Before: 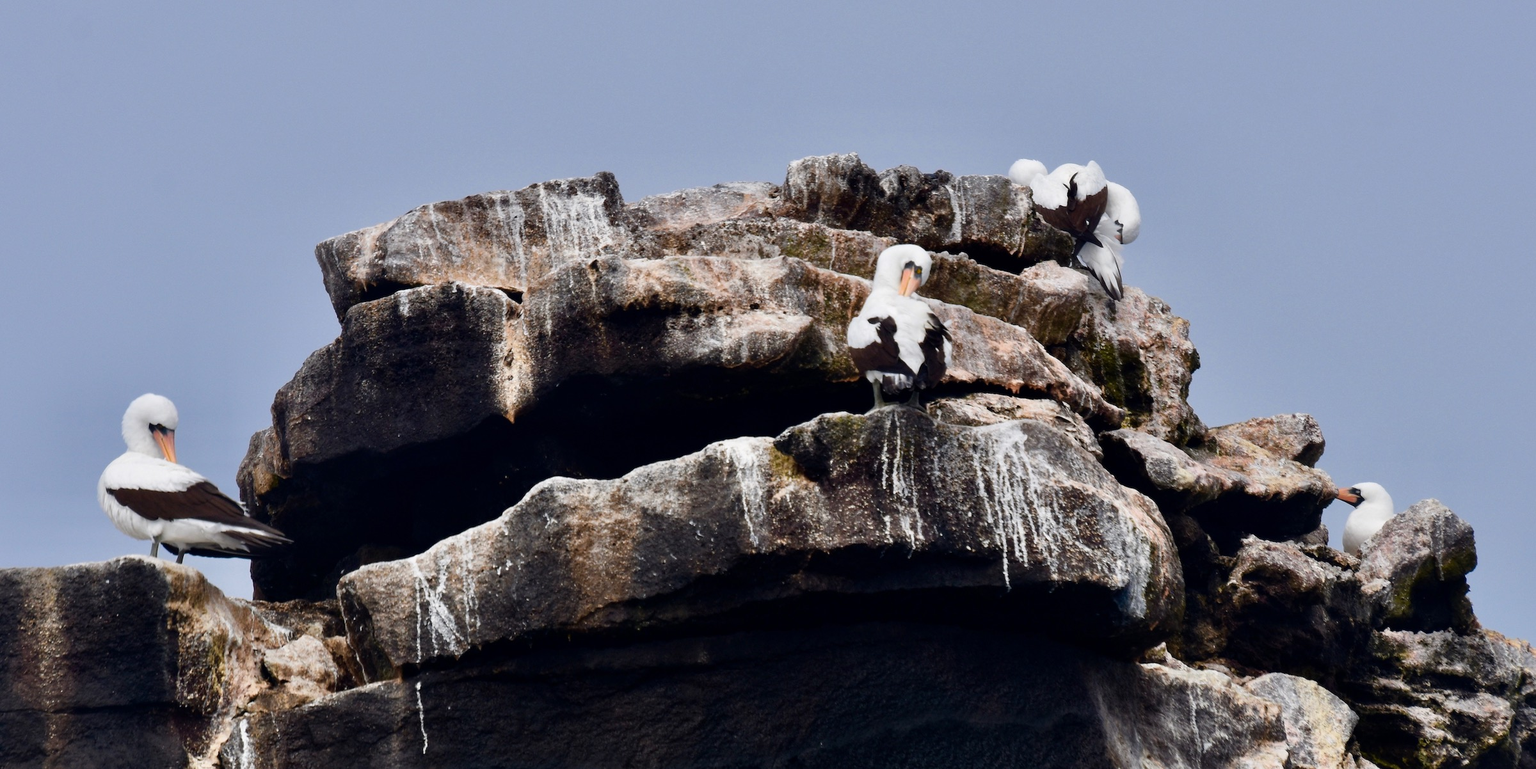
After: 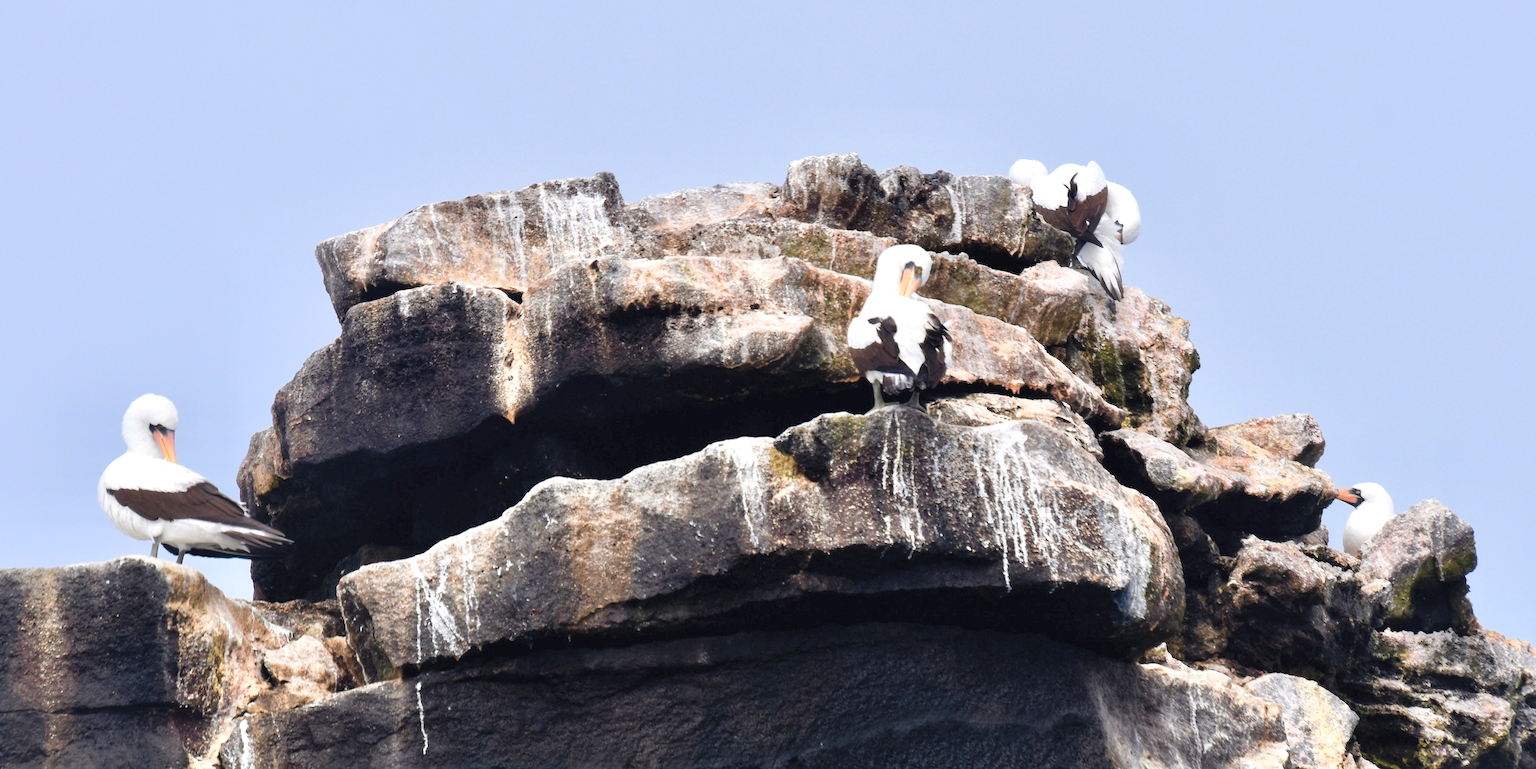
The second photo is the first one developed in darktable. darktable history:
exposure: black level correction 0, exposure 0.499 EV, compensate highlight preservation false
contrast brightness saturation: brightness 0.273
